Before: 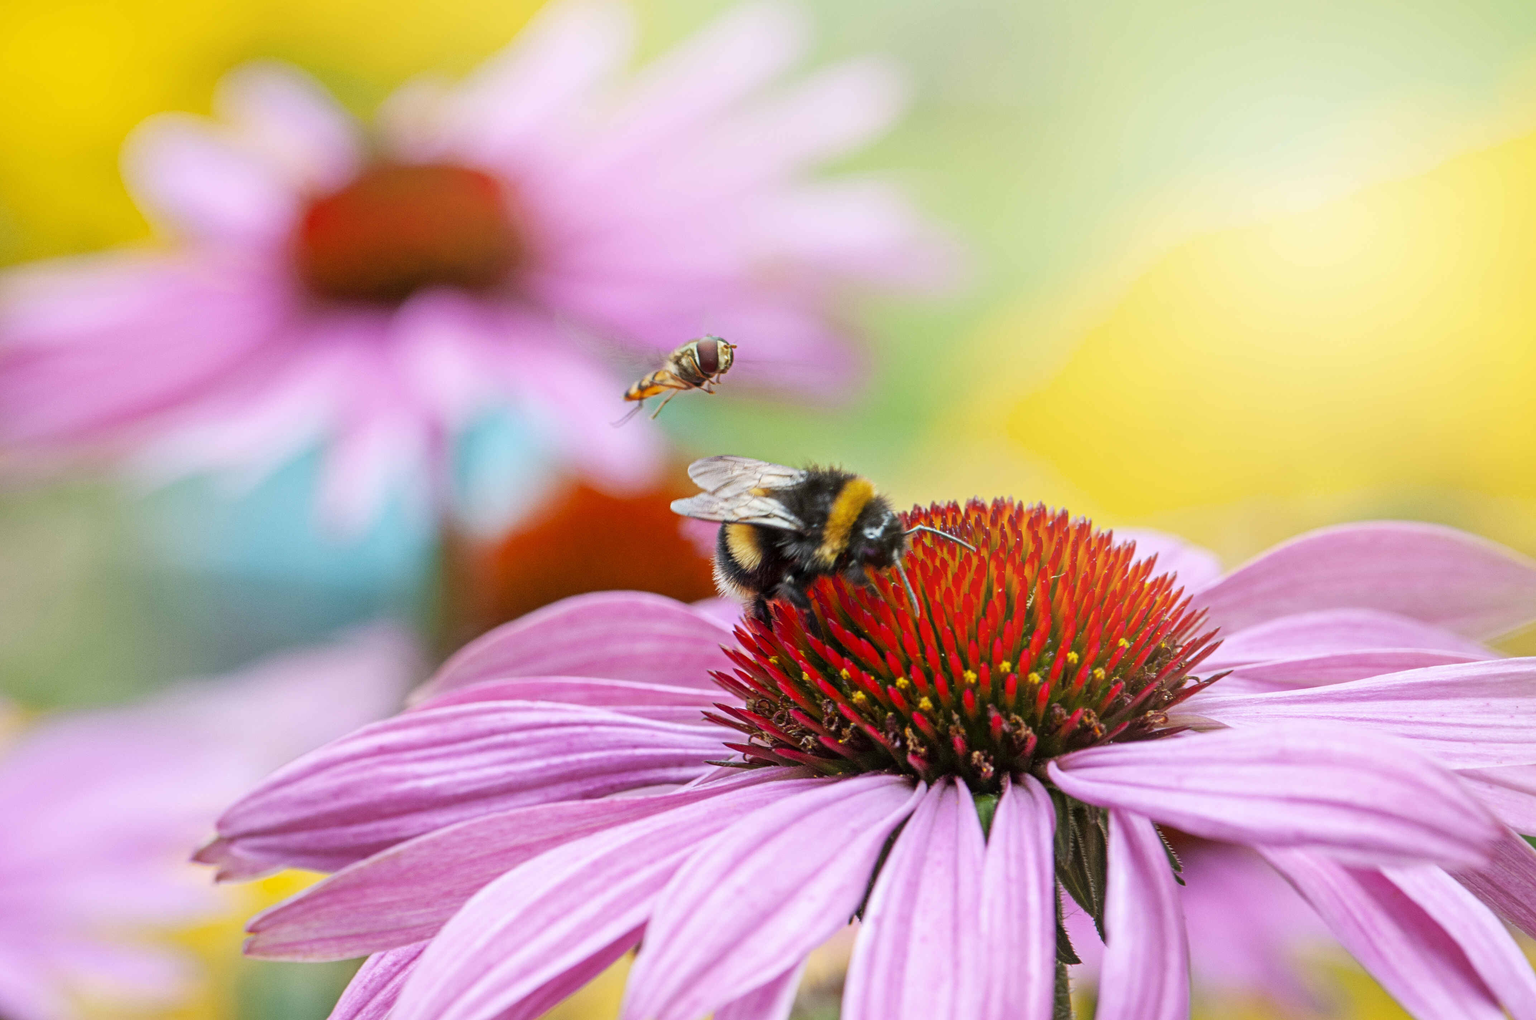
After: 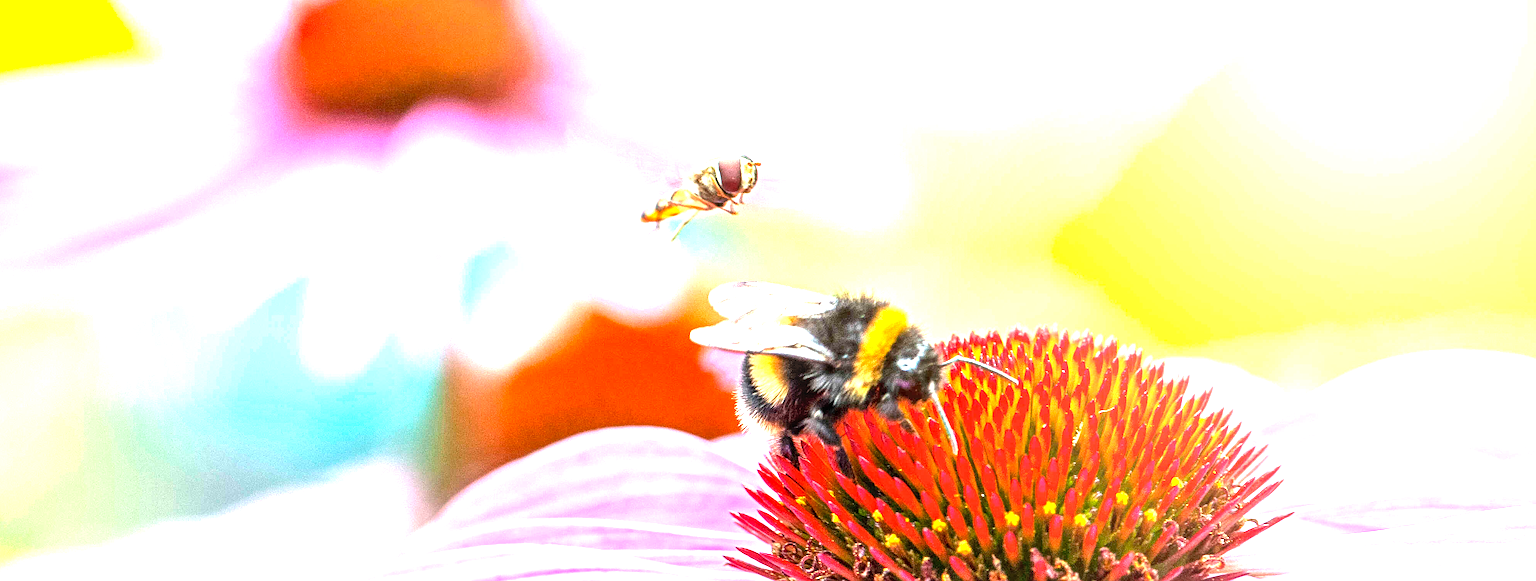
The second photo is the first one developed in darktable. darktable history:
sharpen: on, module defaults
exposure: black level correction 0.001, exposure 1.833 EV, compensate highlight preservation false
crop: left 1.853%, top 19.048%, right 5.033%, bottom 27.855%
local contrast: on, module defaults
